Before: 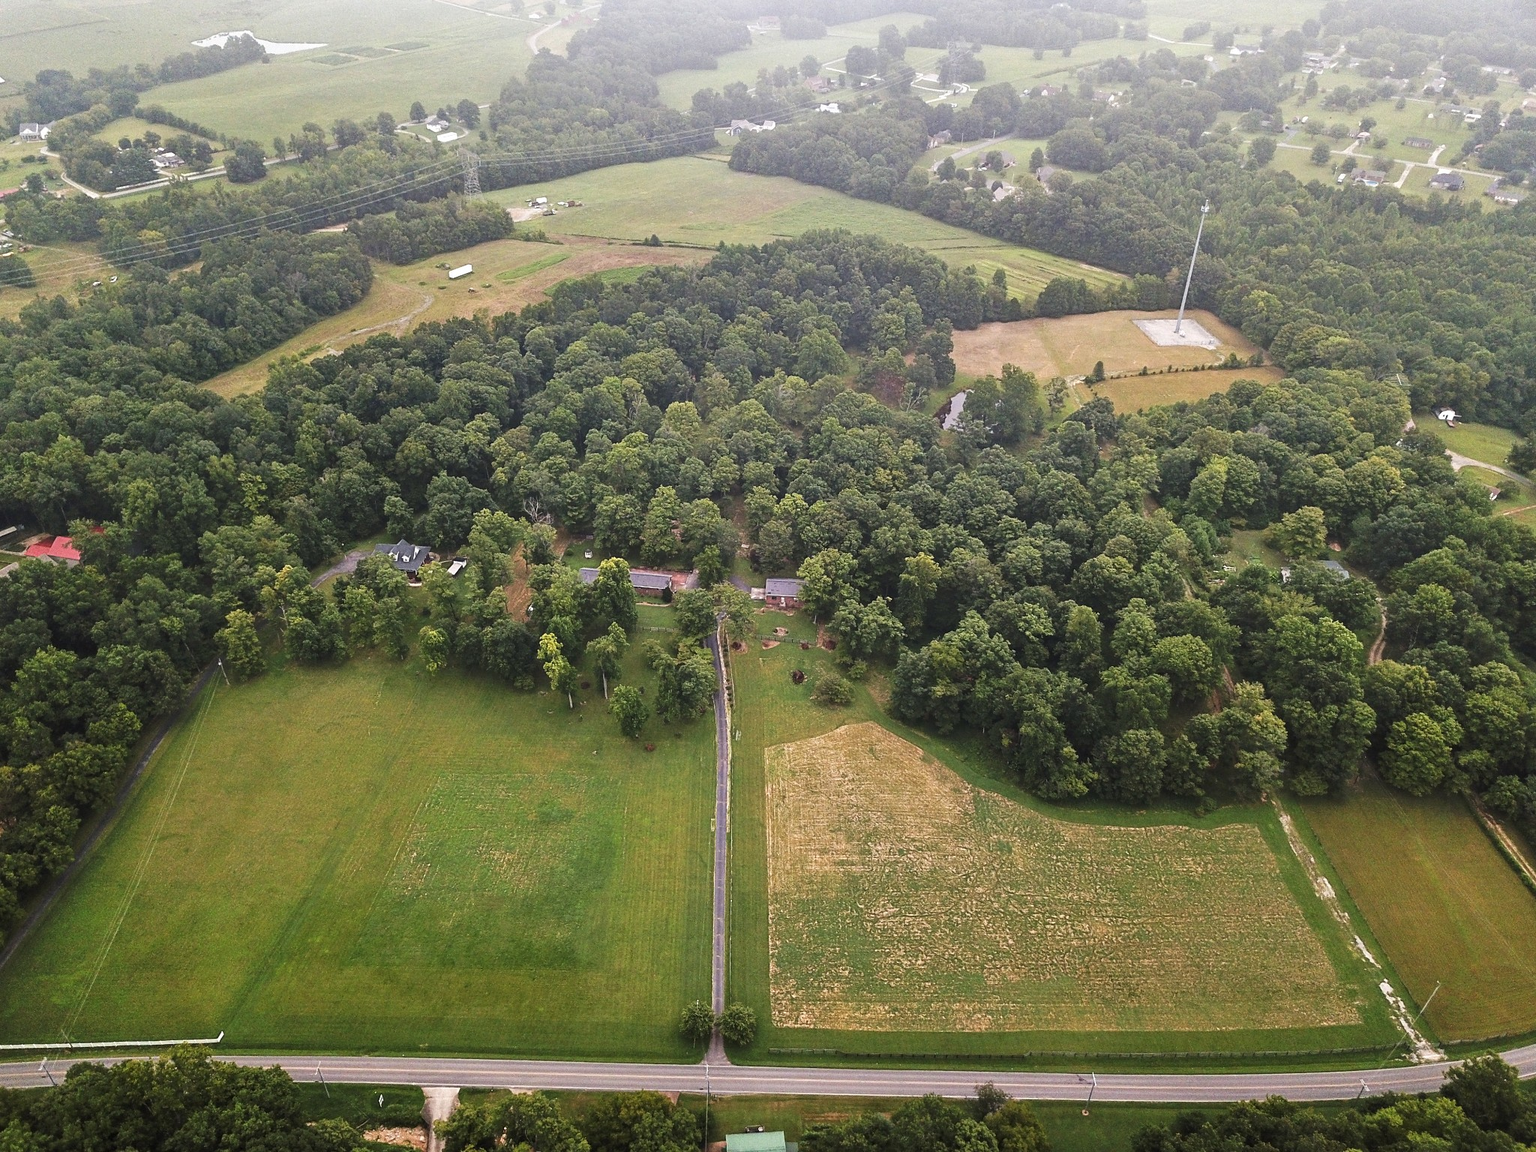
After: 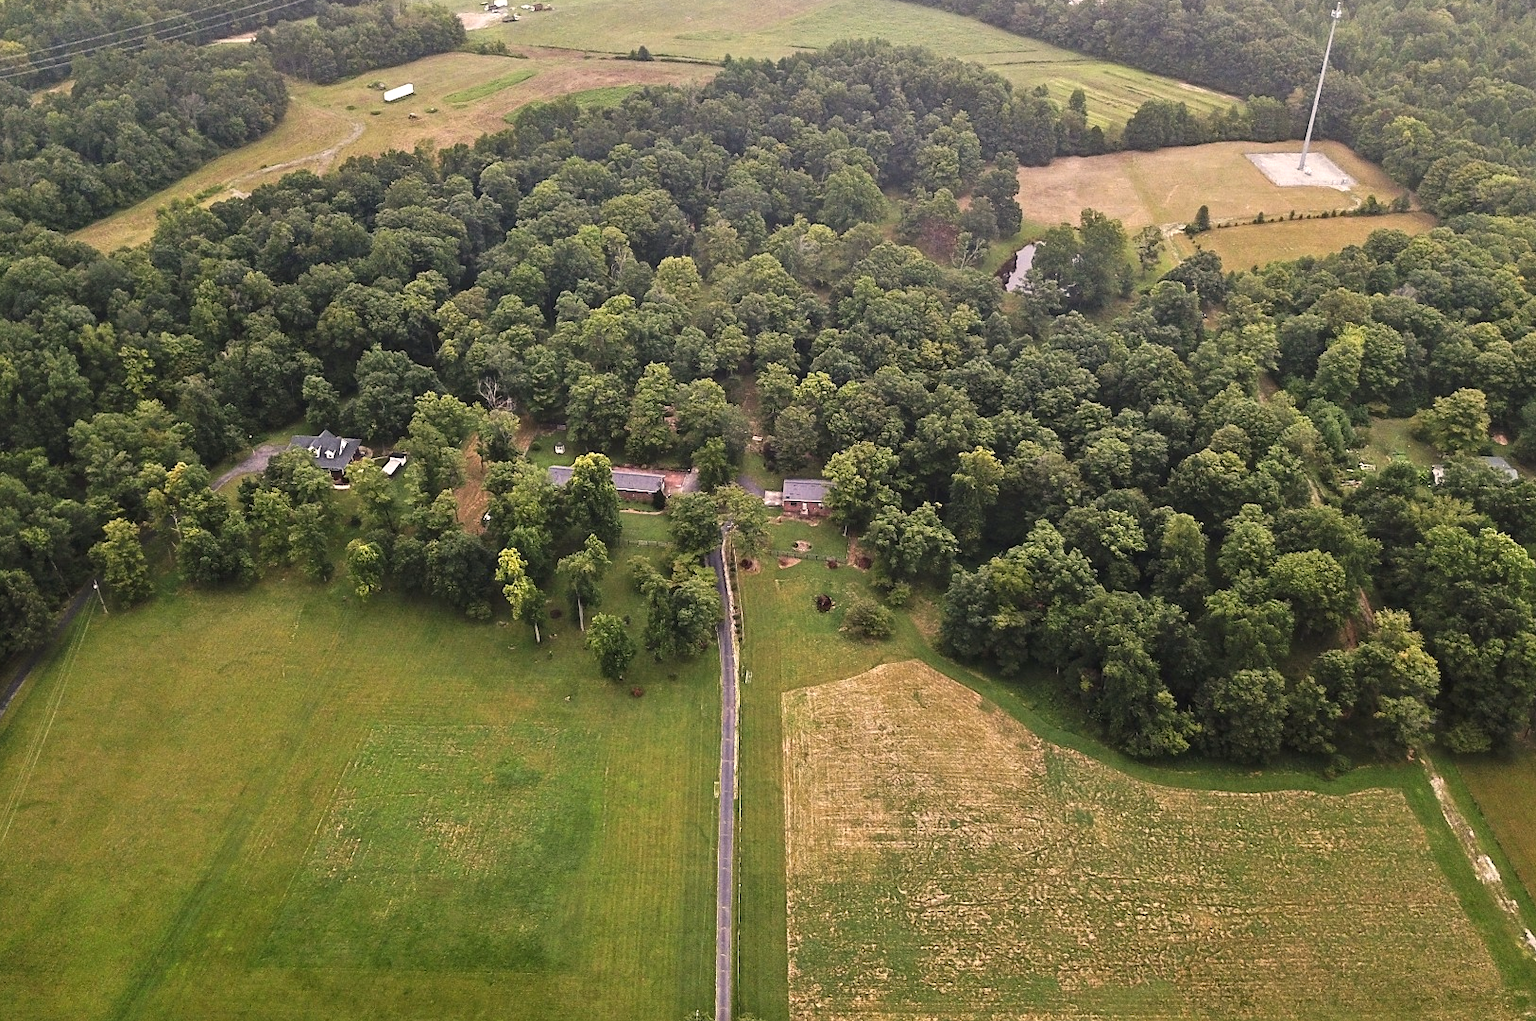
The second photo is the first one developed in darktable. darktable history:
color correction: highlights a* 3.74, highlights b* 5.09
crop: left 9.422%, top 17.236%, right 11.181%, bottom 12.369%
contrast equalizer: octaves 7, y [[0.5, 0.488, 0.462, 0.461, 0.491, 0.5], [0.5 ×6], [0.5 ×6], [0 ×6], [0 ×6]], mix -0.985
